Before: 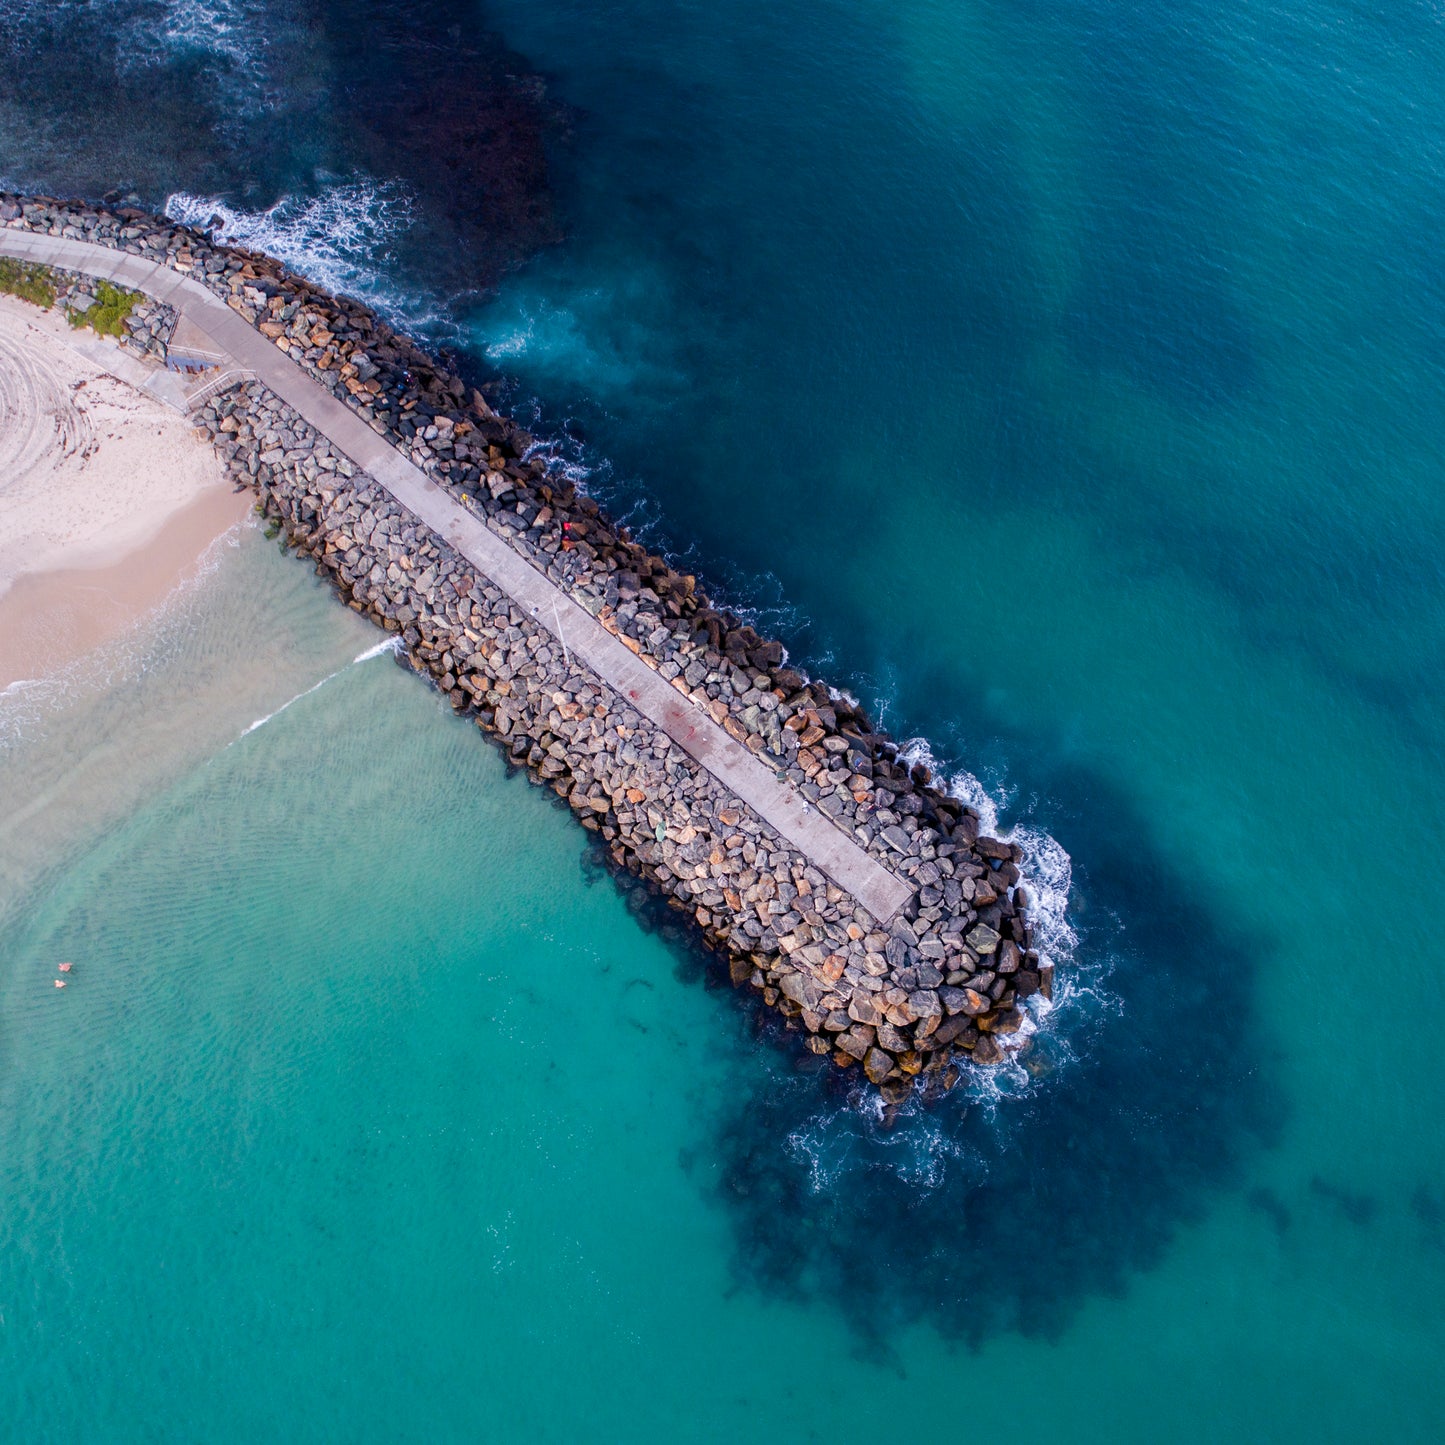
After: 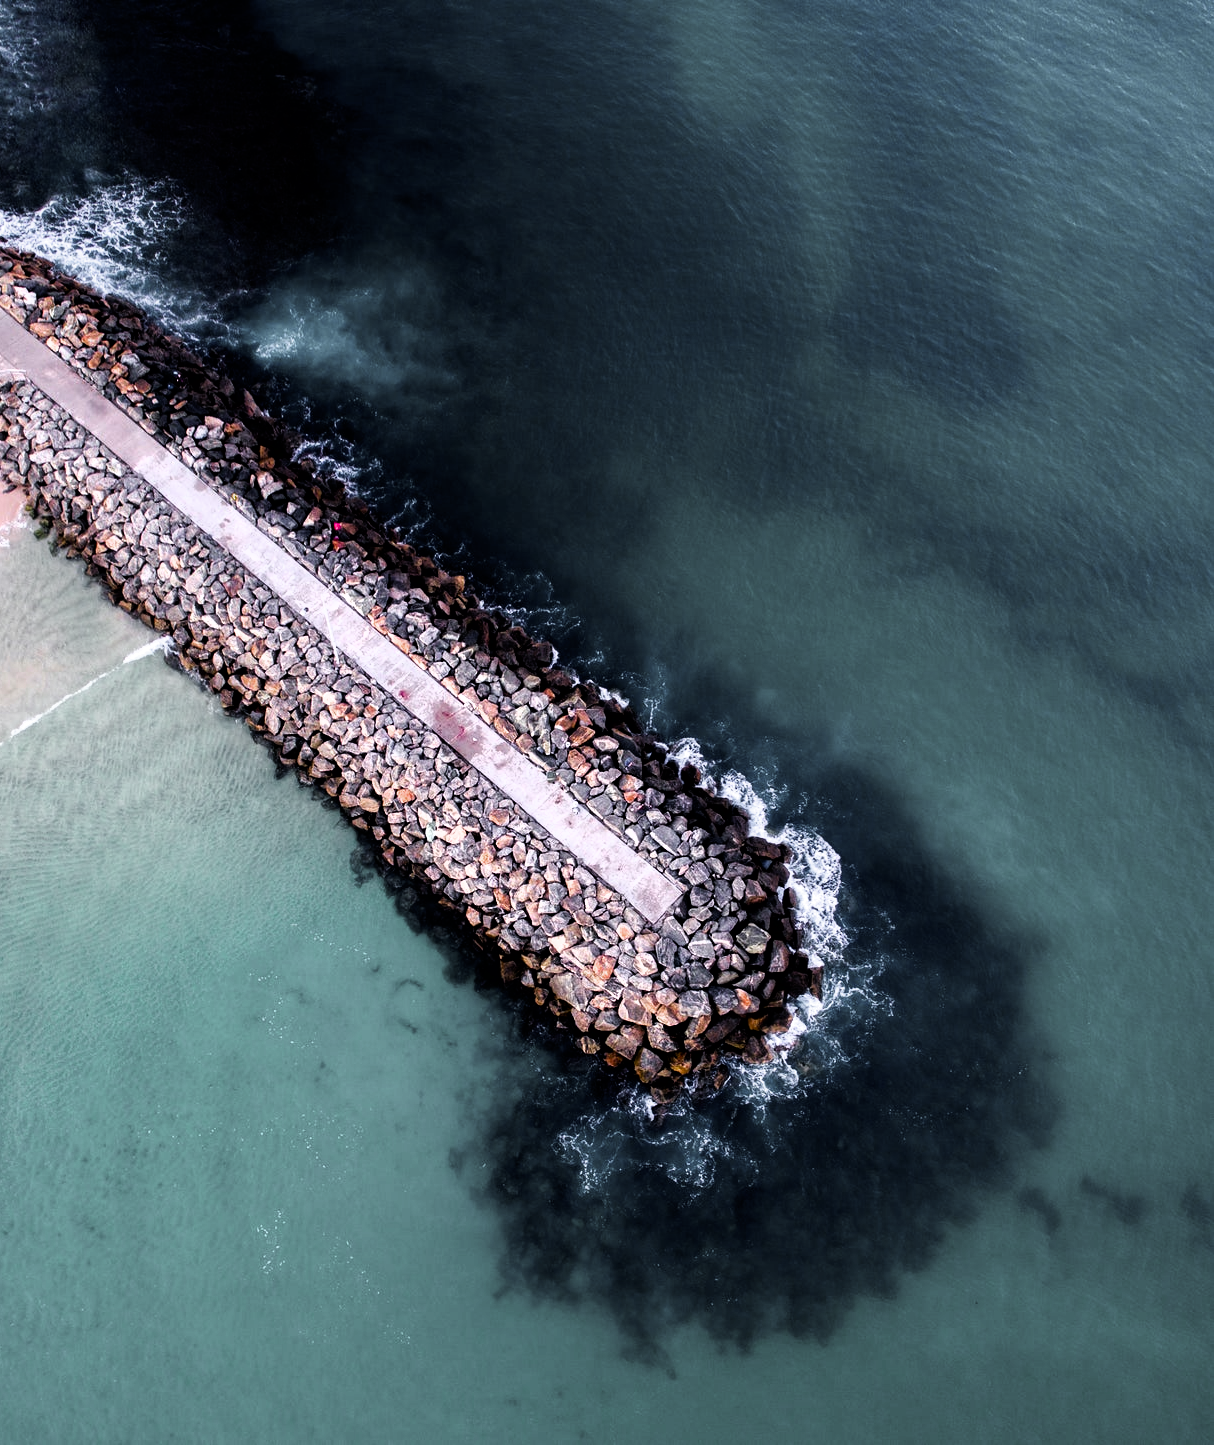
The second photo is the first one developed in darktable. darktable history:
crop: left 15.979%
color zones: curves: ch0 [(0, 0.48) (0.209, 0.398) (0.305, 0.332) (0.429, 0.493) (0.571, 0.5) (0.714, 0.5) (0.857, 0.5) (1, 0.48)]; ch1 [(0, 0.633) (0.143, 0.586) (0.286, 0.489) (0.429, 0.448) (0.571, 0.31) (0.714, 0.335) (0.857, 0.492) (1, 0.633)]; ch2 [(0, 0.448) (0.143, 0.498) (0.286, 0.5) (0.429, 0.5) (0.571, 0.5) (0.714, 0.5) (0.857, 0.5) (1, 0.448)], mix 34.1%
filmic rgb: black relative exposure -8.28 EV, white relative exposure 2.21 EV, hardness 7.13, latitude 86.56%, contrast 1.7, highlights saturation mix -3.84%, shadows ↔ highlights balance -3.07%
